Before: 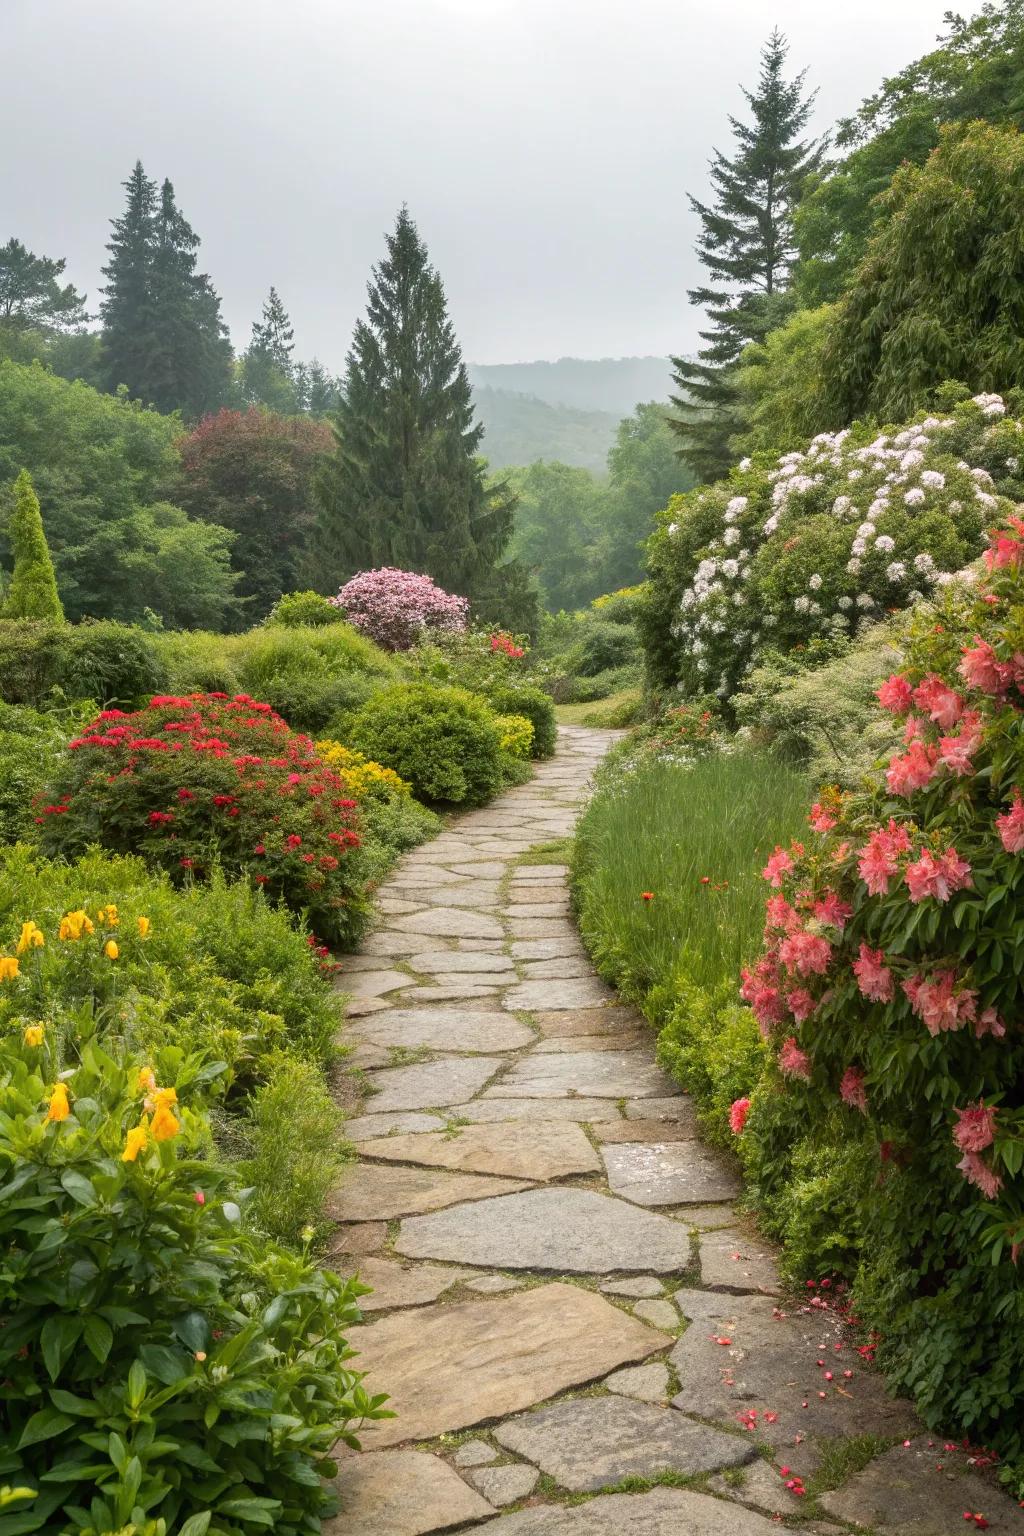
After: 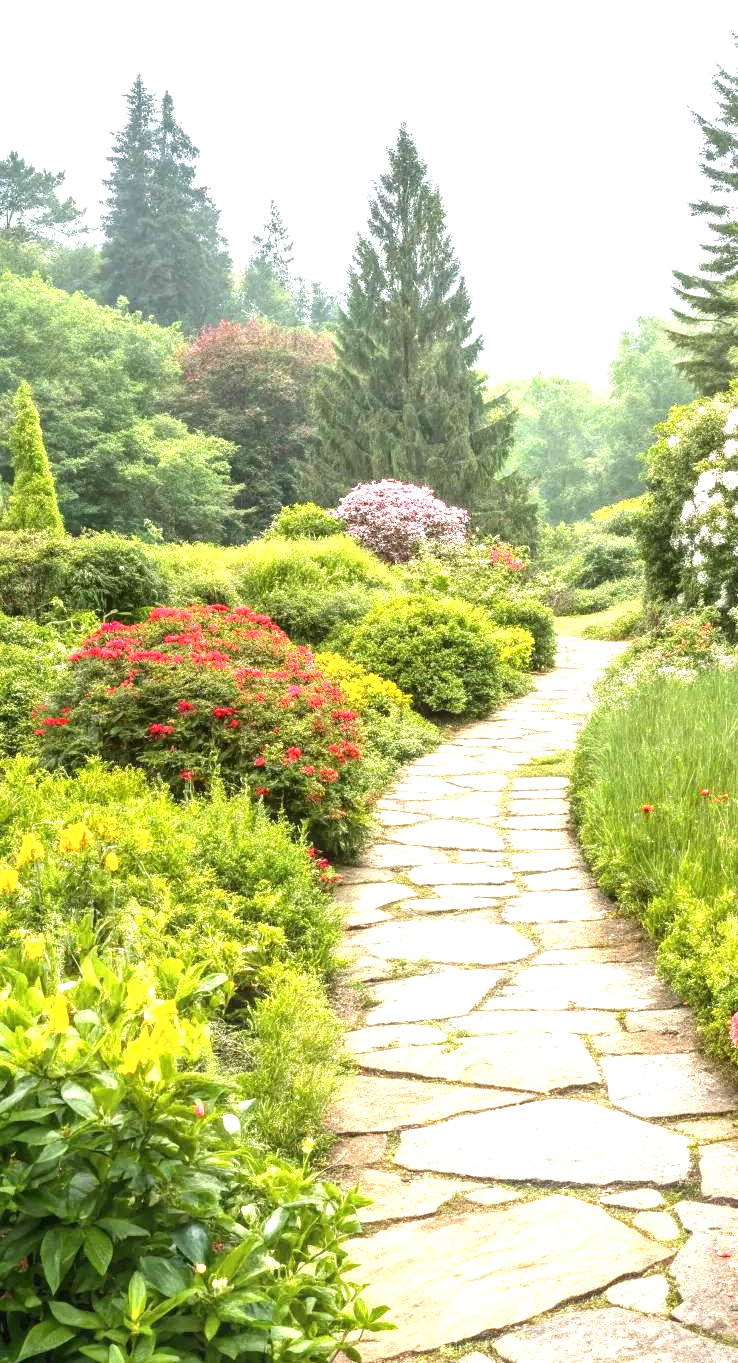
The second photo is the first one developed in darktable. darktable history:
exposure: black level correction 0, exposure 1.567 EV, compensate highlight preservation false
crop: top 5.74%, right 27.889%, bottom 5.518%
local contrast: on, module defaults
